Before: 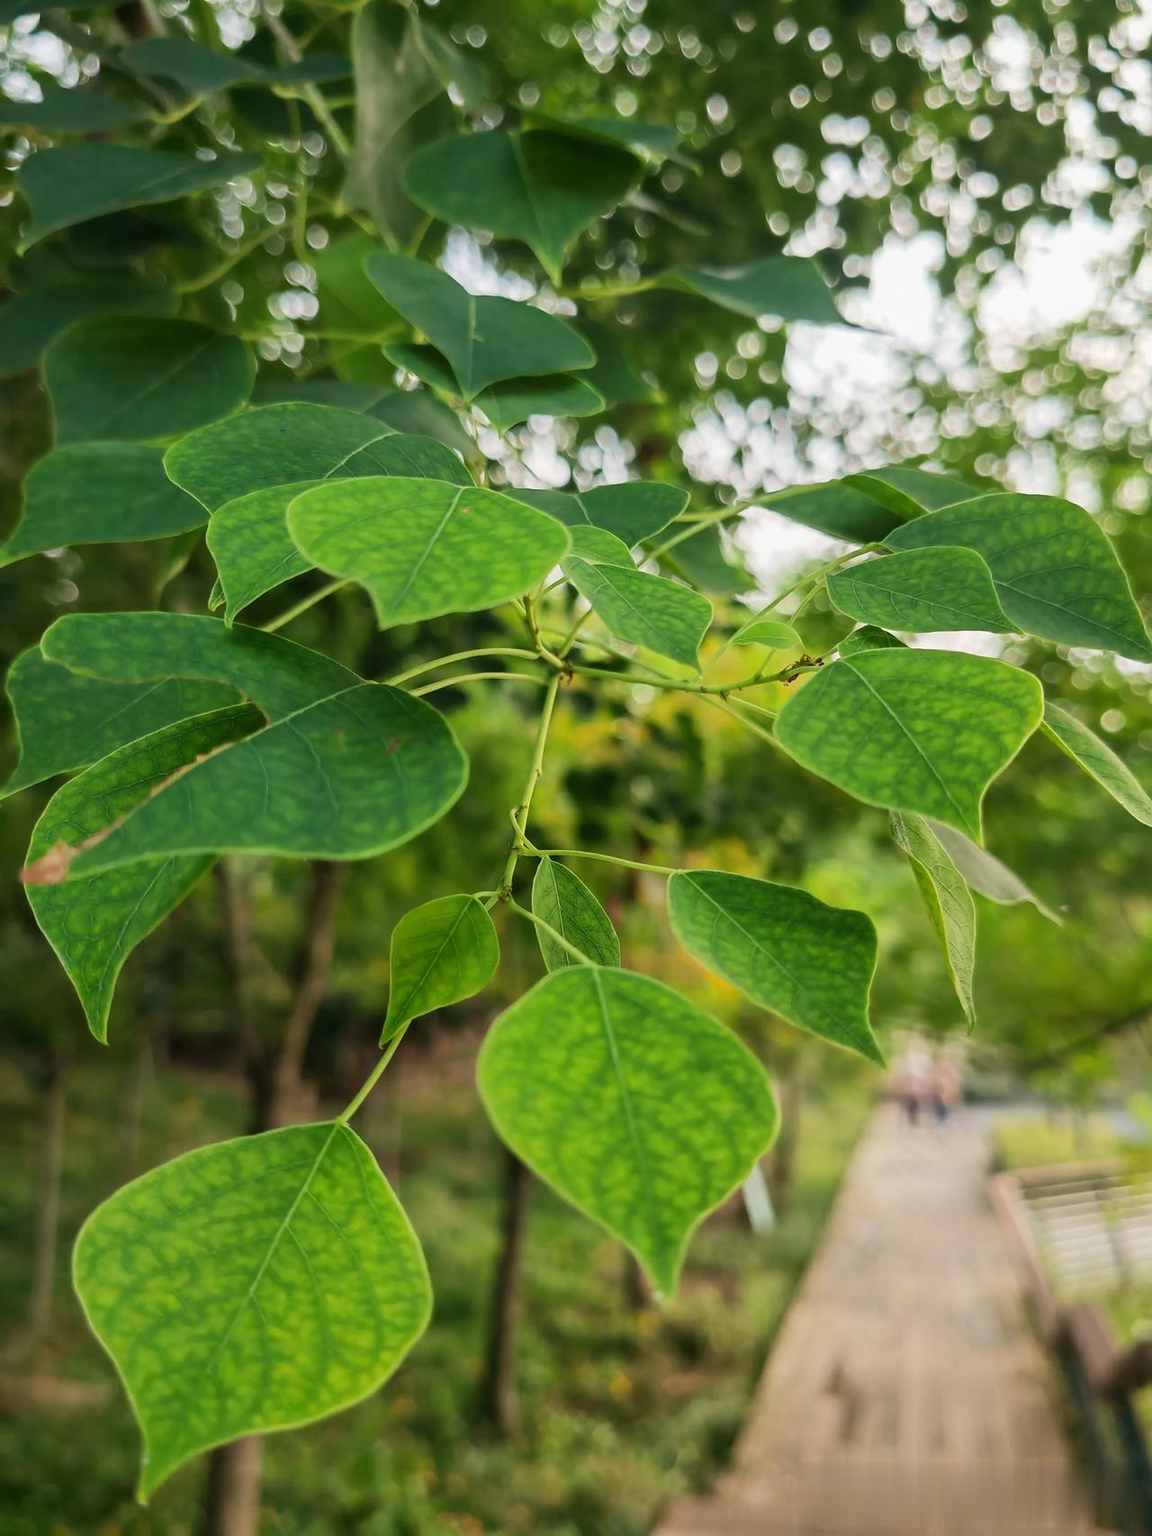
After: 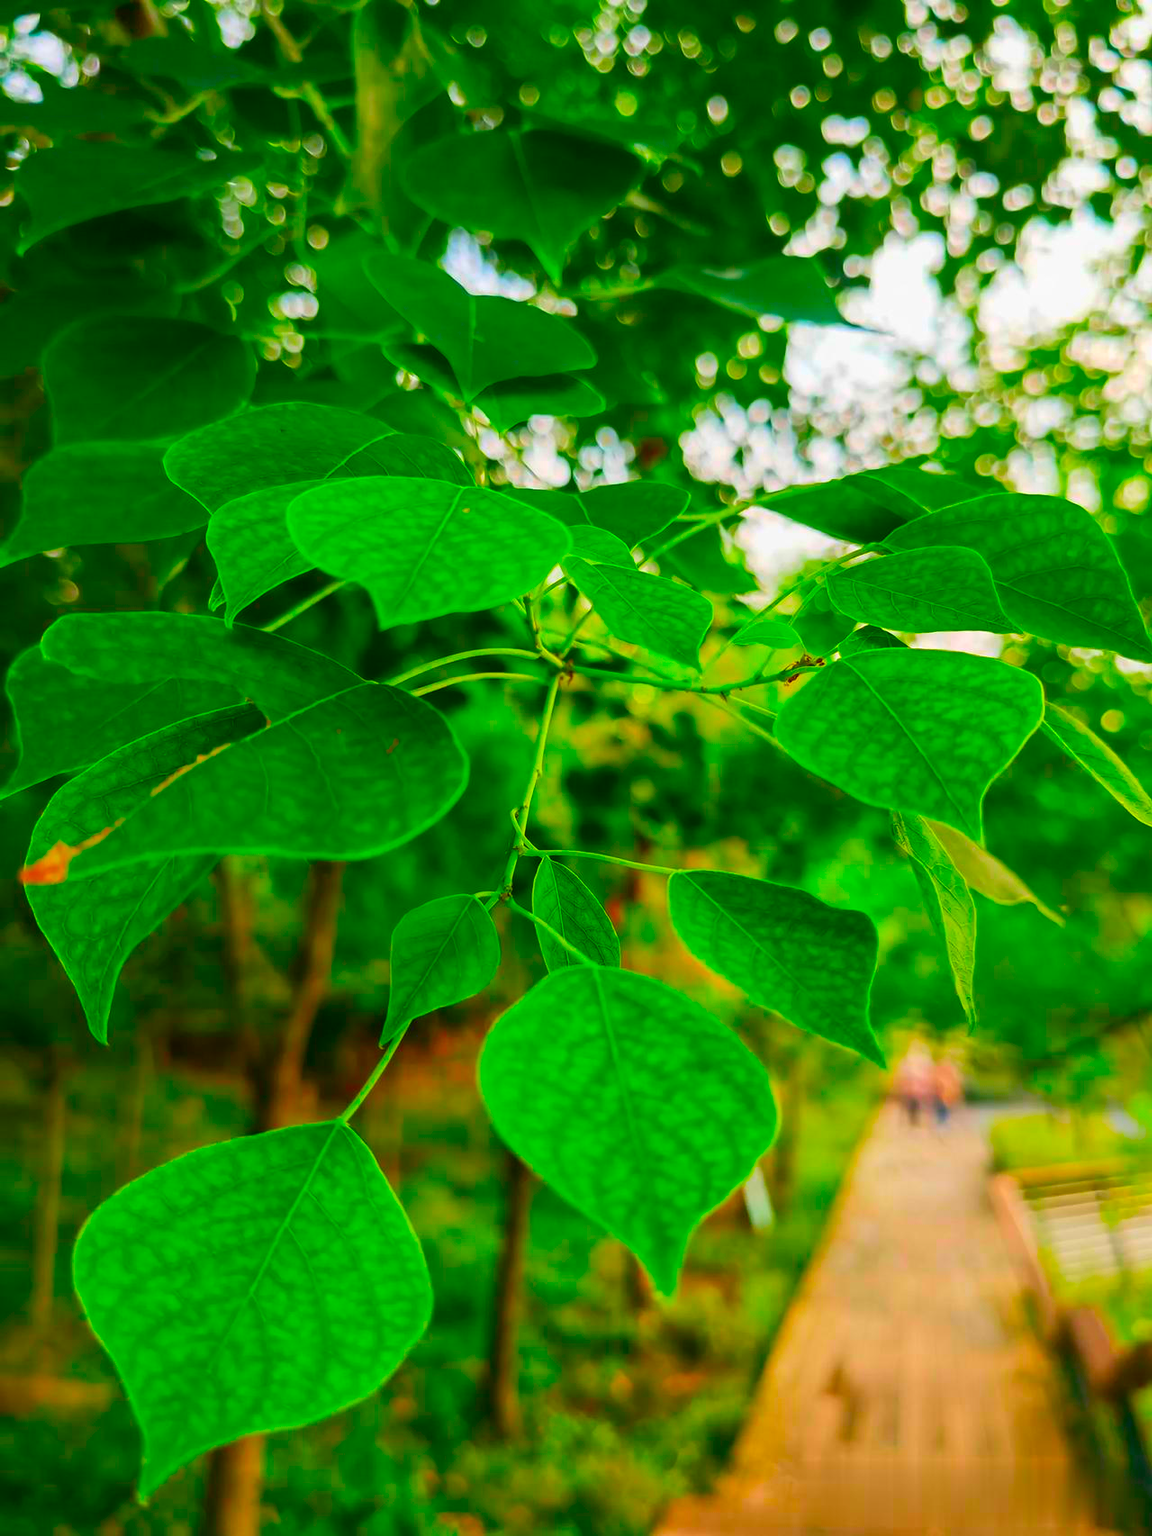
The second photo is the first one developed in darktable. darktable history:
color correction: saturation 3
